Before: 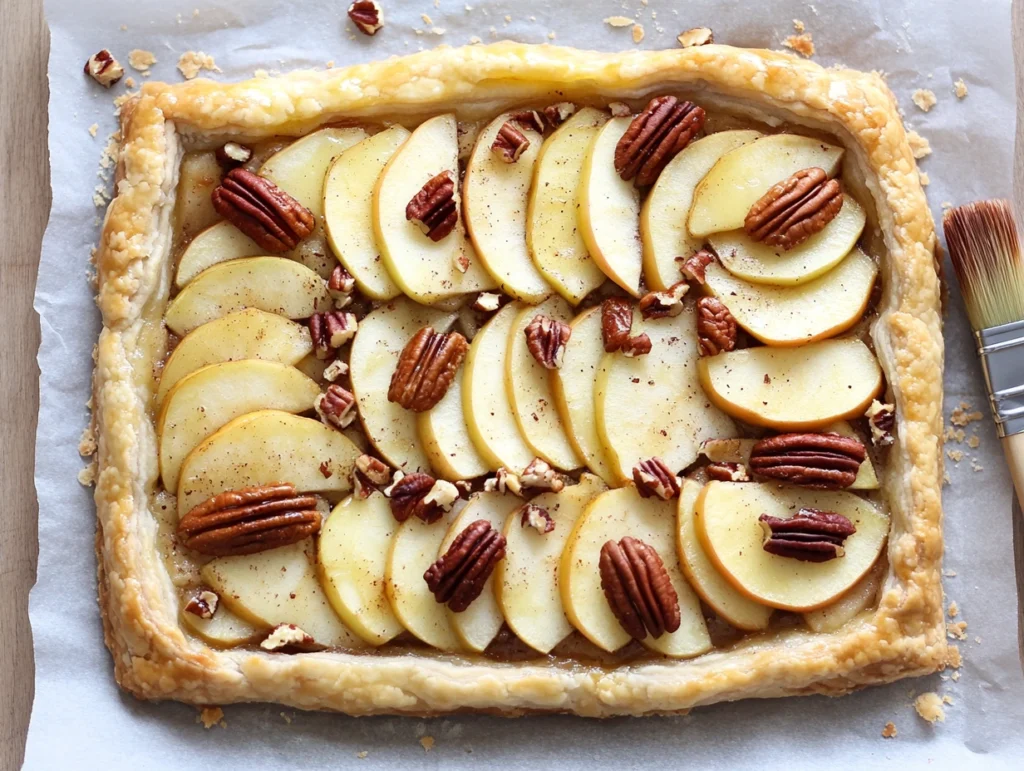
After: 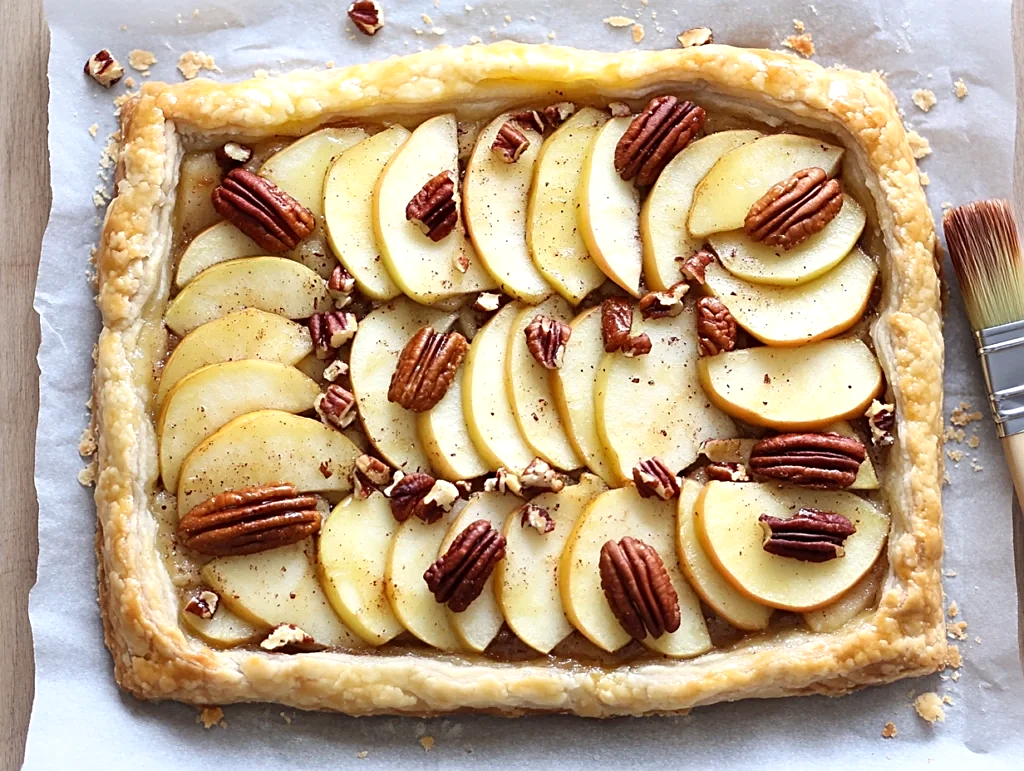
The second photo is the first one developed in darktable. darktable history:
sharpen: on, module defaults
exposure: exposure 0.151 EV, compensate exposure bias true, compensate highlight preservation false
